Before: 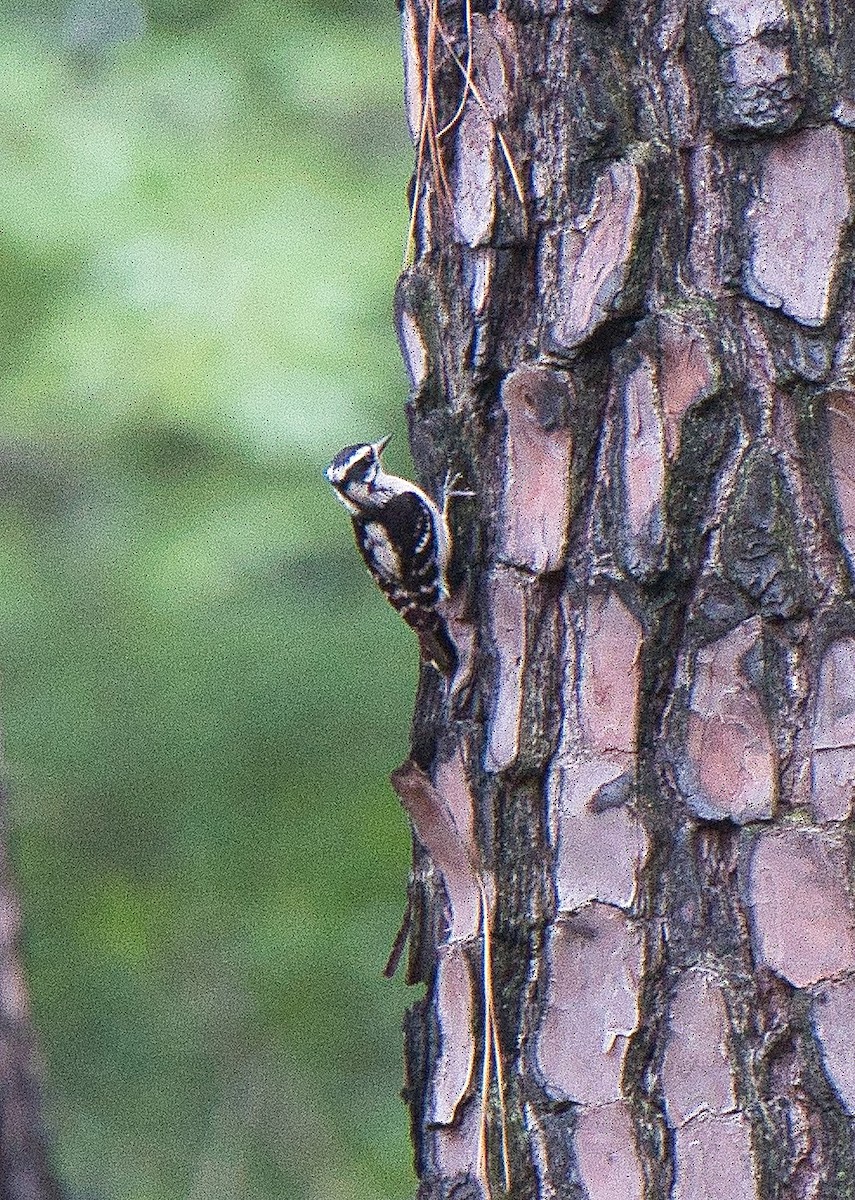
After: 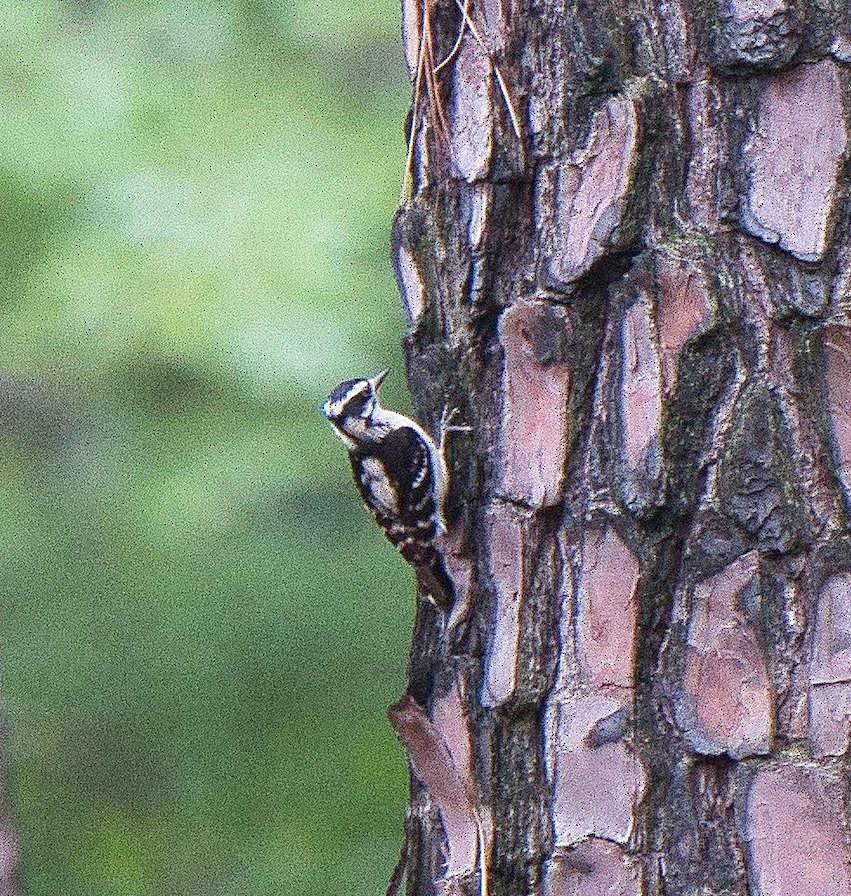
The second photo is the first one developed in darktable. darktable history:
grain: coarseness 0.09 ISO
crop: left 0.387%, top 5.469%, bottom 19.809%
haze removal: compatibility mode true, adaptive false
